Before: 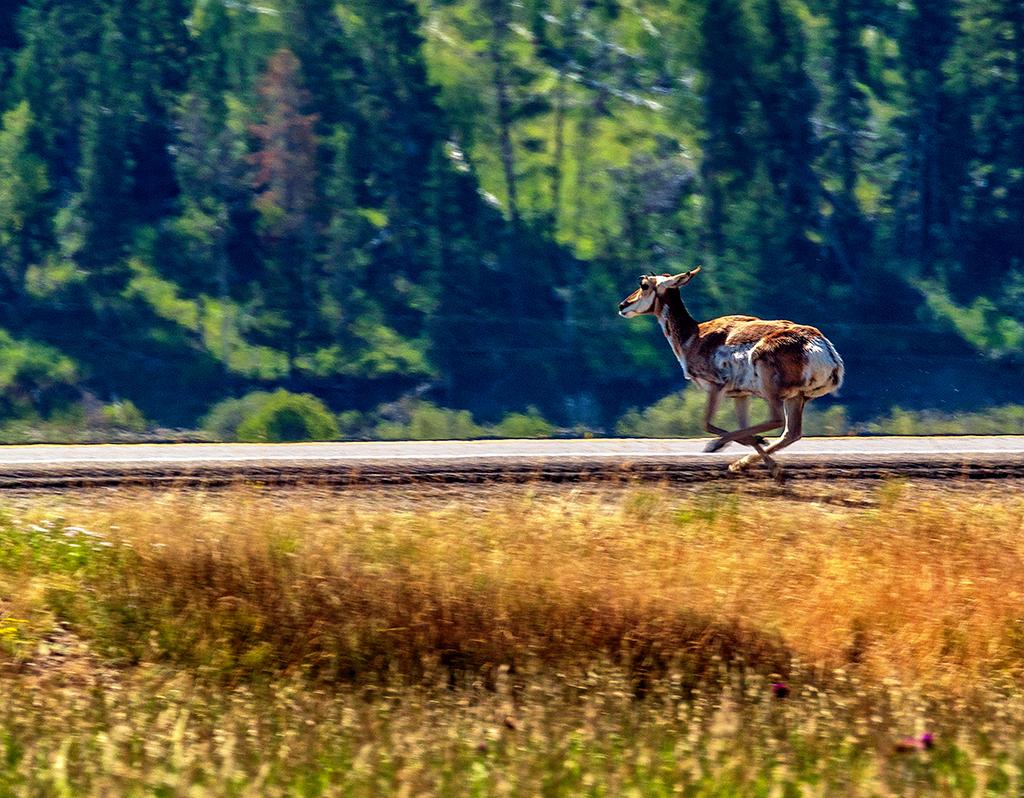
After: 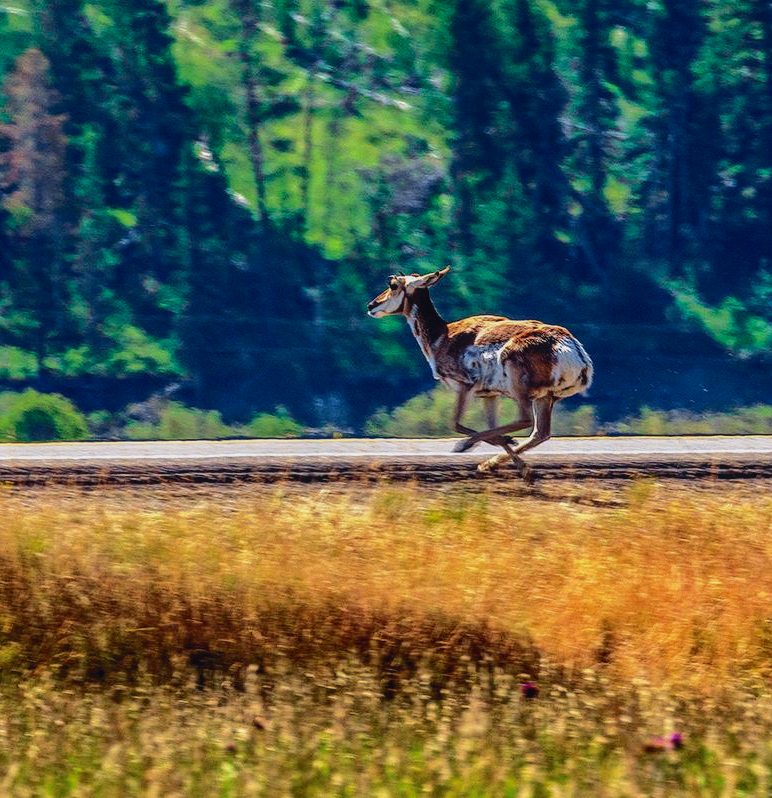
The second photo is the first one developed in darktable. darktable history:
crop and rotate: left 24.6%
tone curve: curves: ch0 [(0, 0.026) (0.175, 0.178) (0.463, 0.502) (0.796, 0.764) (1, 0.961)]; ch1 [(0, 0) (0.437, 0.398) (0.469, 0.472) (0.505, 0.504) (0.553, 0.552) (1, 1)]; ch2 [(0, 0) (0.505, 0.495) (0.579, 0.579) (1, 1)], color space Lab, independent channels, preserve colors none
local contrast: detail 110%
